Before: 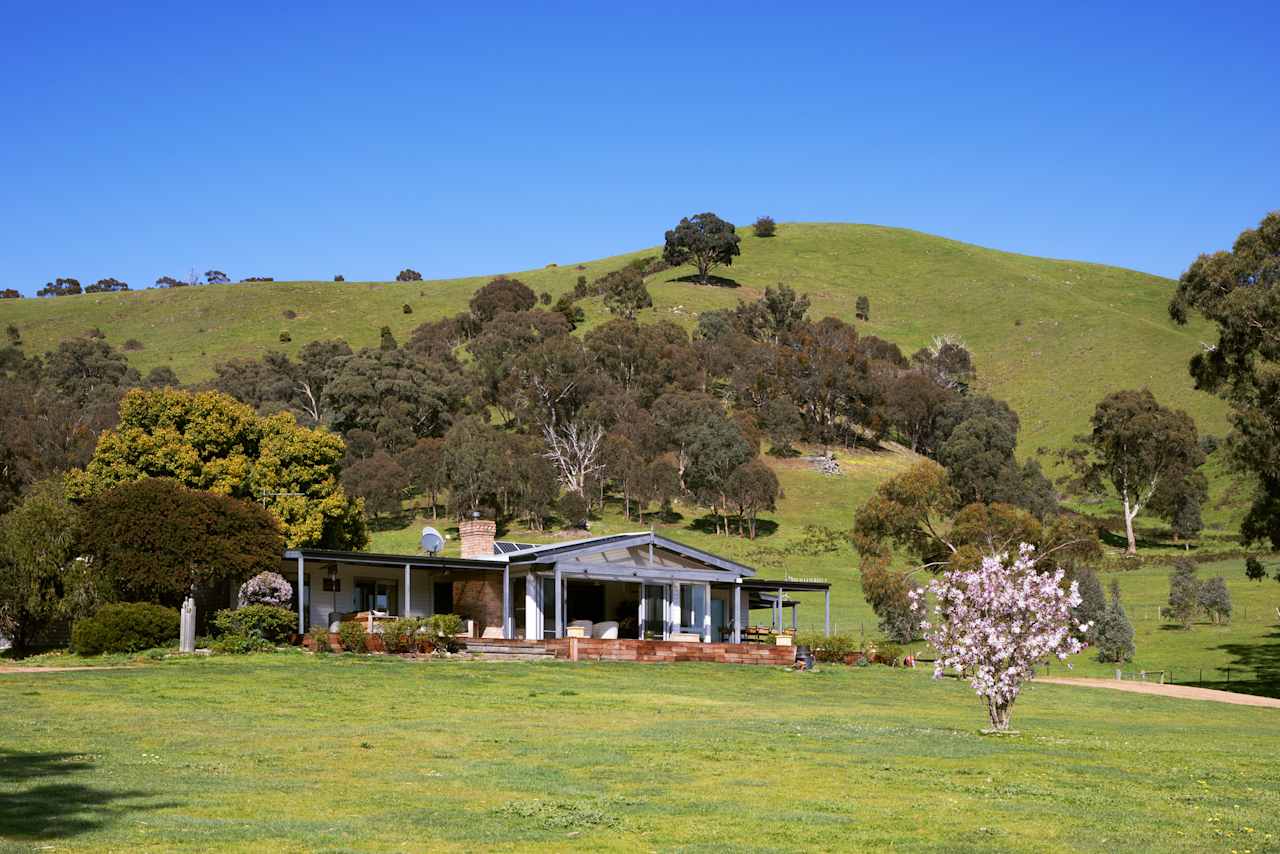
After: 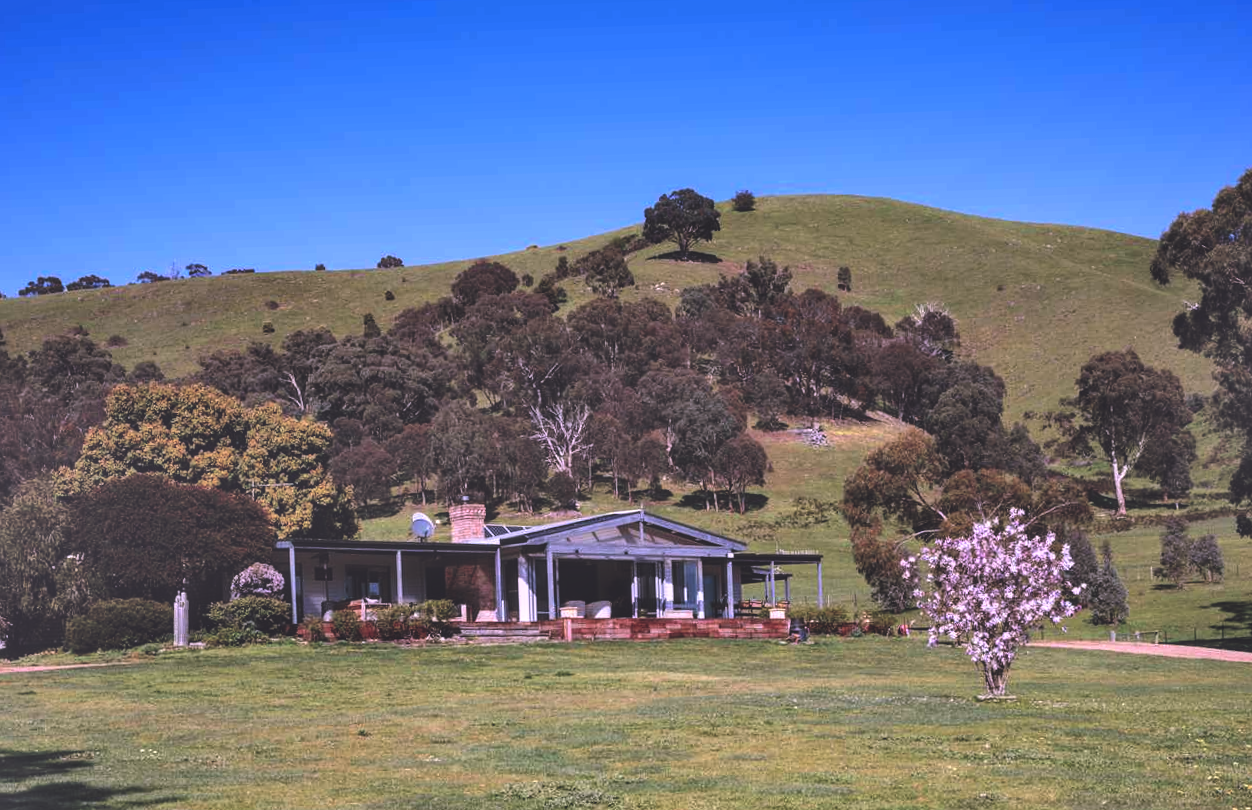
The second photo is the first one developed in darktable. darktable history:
shadows and highlights: shadows 75, highlights -25, soften with gaussian
local contrast: detail 130%
rotate and perspective: rotation -2°, crop left 0.022, crop right 0.978, crop top 0.049, crop bottom 0.951
rgb curve: curves: ch0 [(0, 0.186) (0.314, 0.284) (0.775, 0.708) (1, 1)], compensate middle gray true, preserve colors none
color correction: highlights a* 15.03, highlights b* -25.07
